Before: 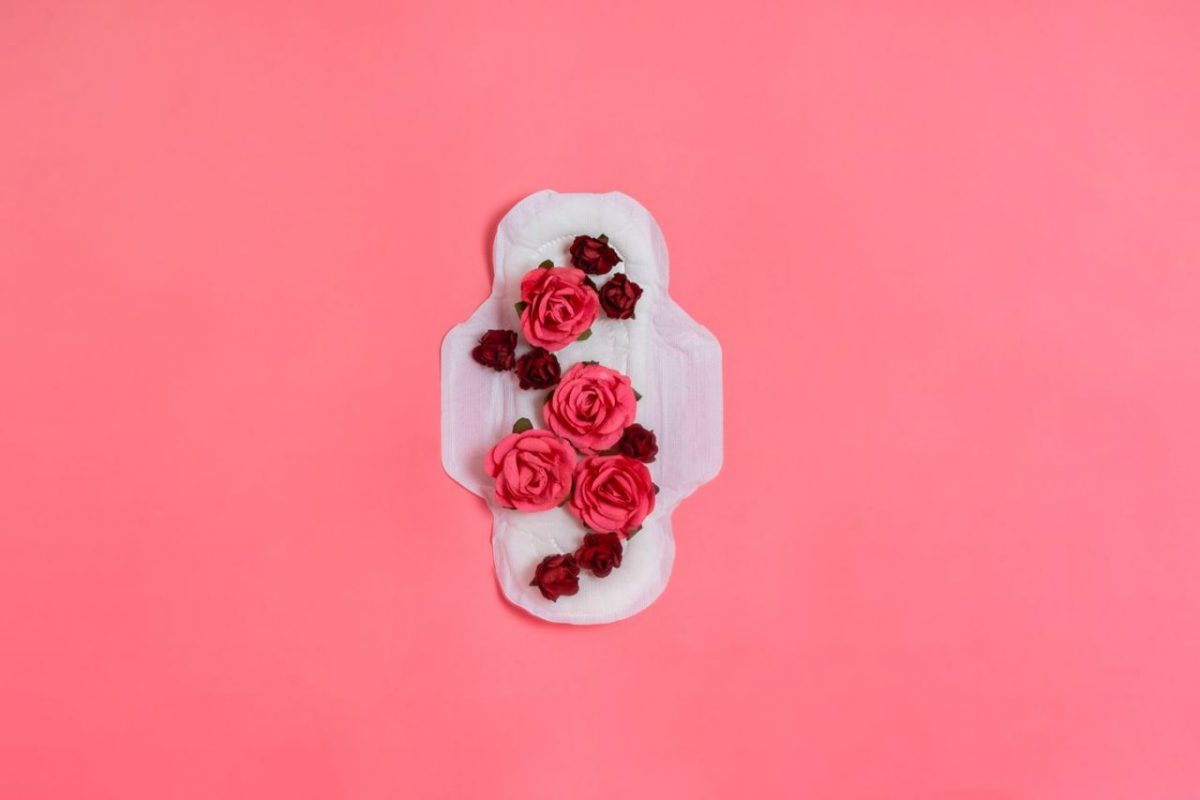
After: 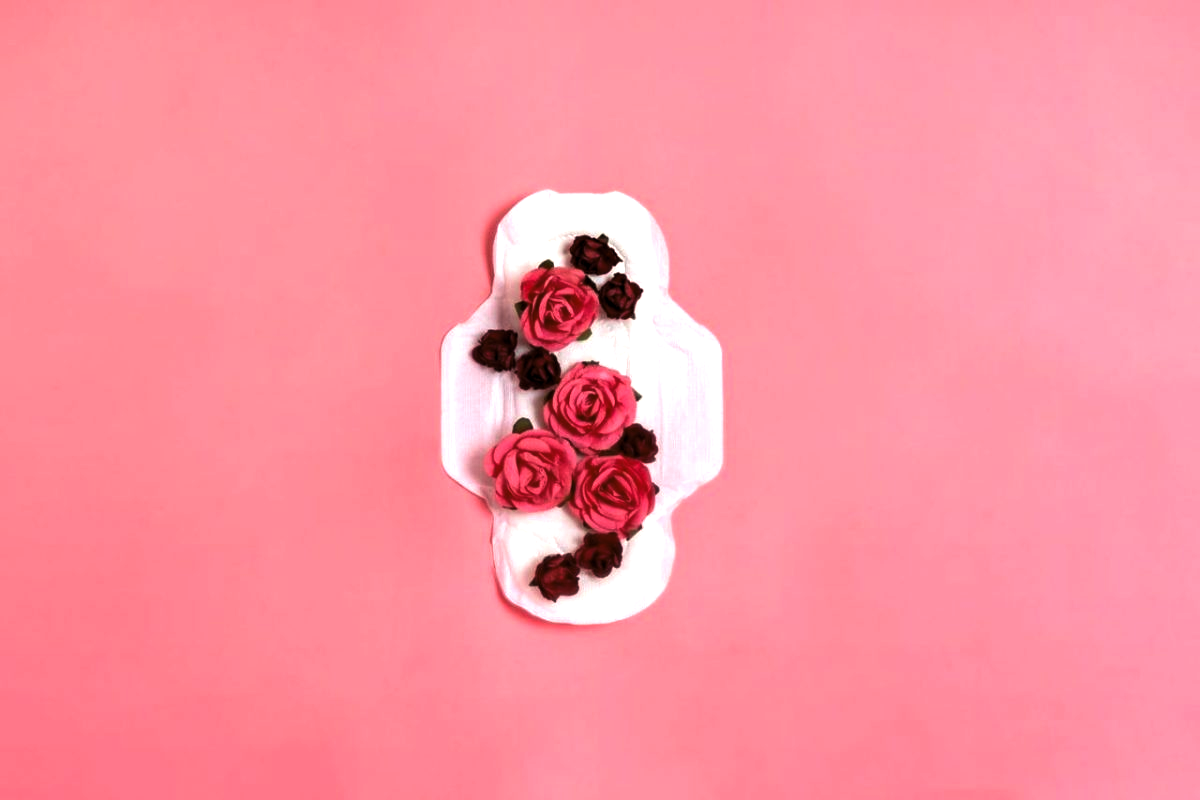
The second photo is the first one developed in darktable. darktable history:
color correction: highlights a* 3.84, highlights b* 5.07
levels: levels [0.044, 0.475, 0.791]
